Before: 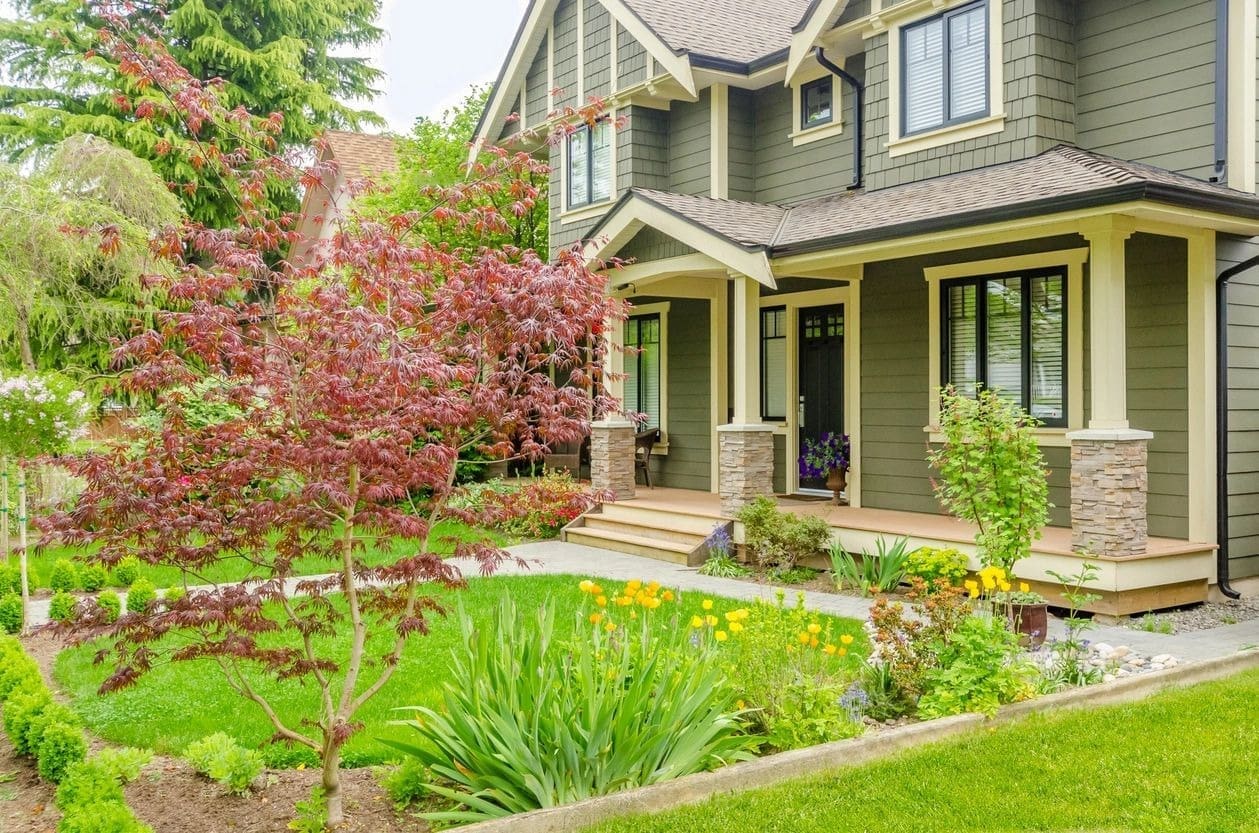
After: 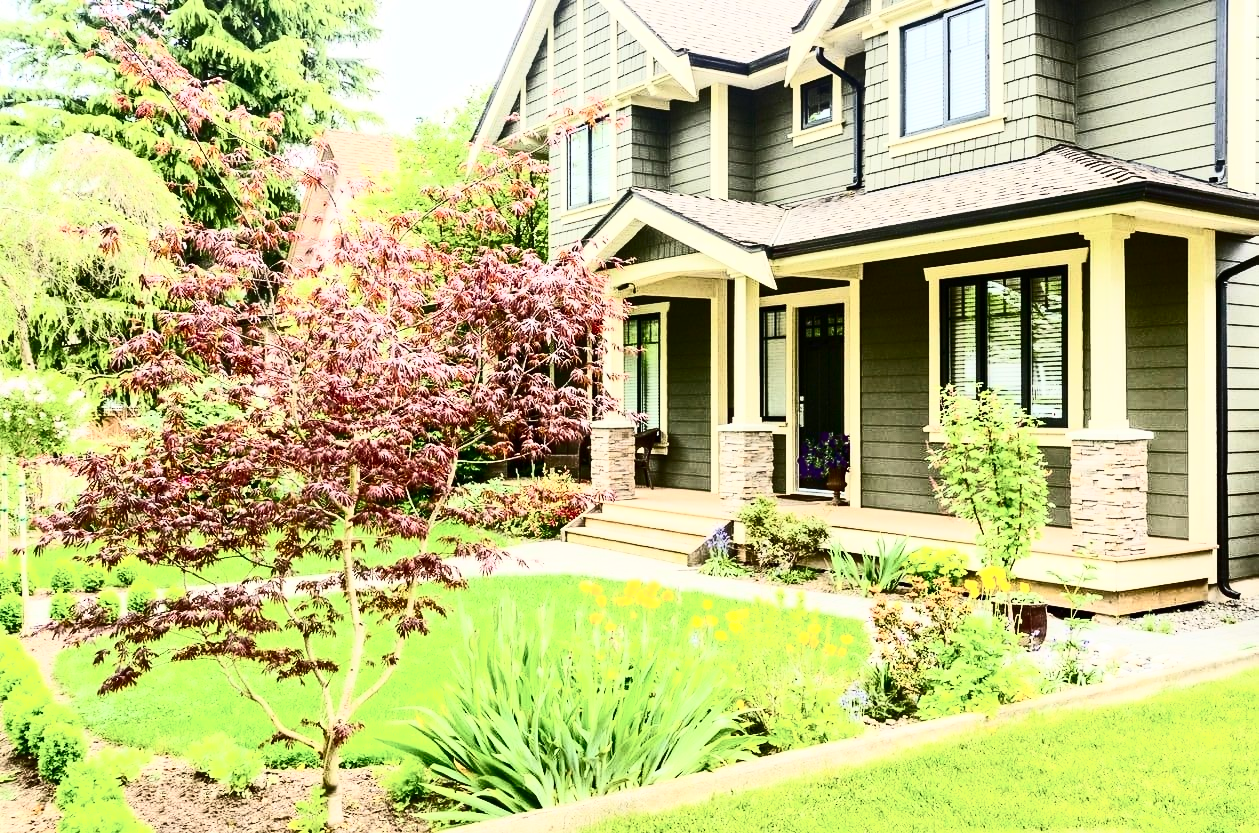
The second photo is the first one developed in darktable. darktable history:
contrast brightness saturation: contrast 0.922, brightness 0.2
